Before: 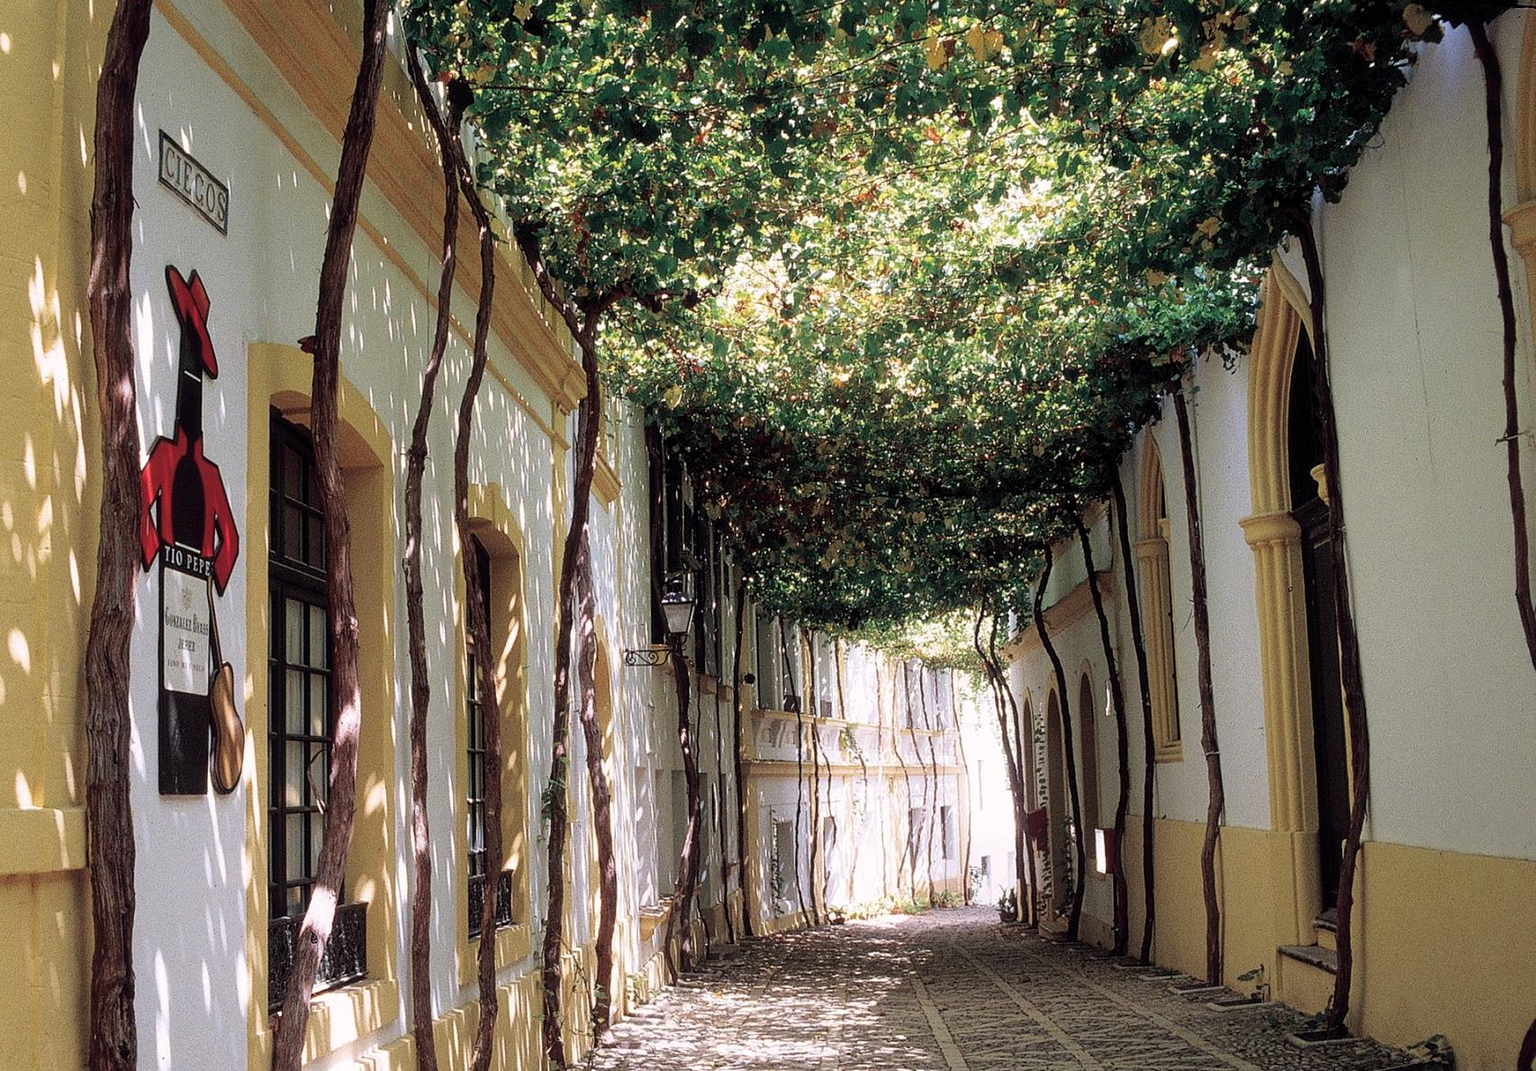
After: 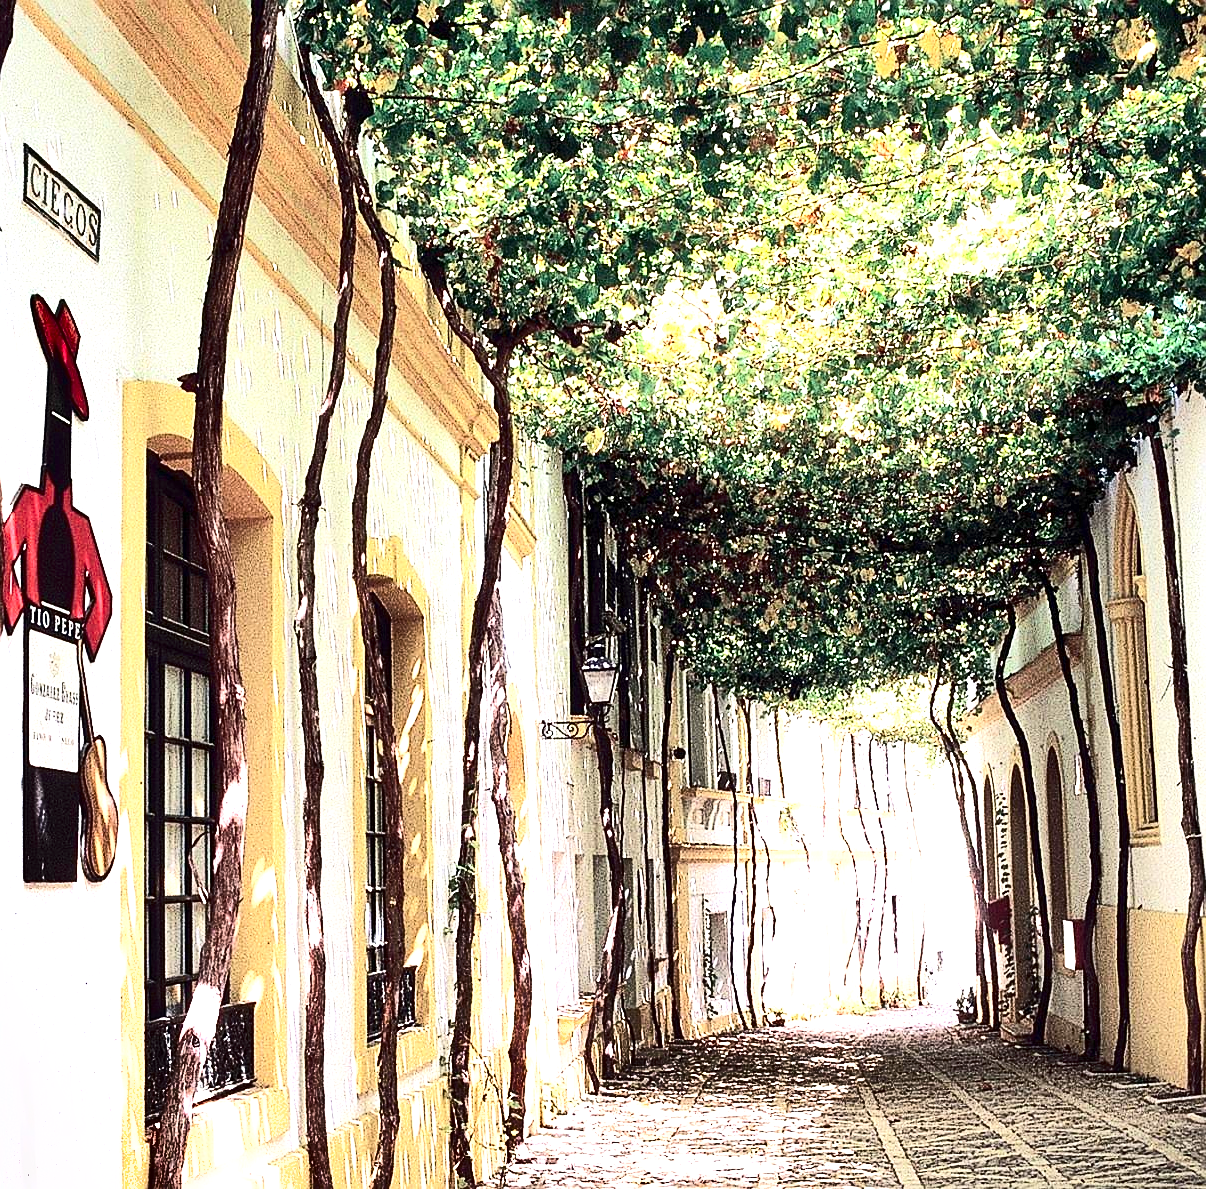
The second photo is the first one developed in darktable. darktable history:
sharpen: on, module defaults
crop and rotate: left 8.976%, right 20.315%
exposure: black level correction 0, exposure 1.682 EV, compensate highlight preservation false
contrast brightness saturation: contrast 0.293
shadows and highlights: soften with gaussian
